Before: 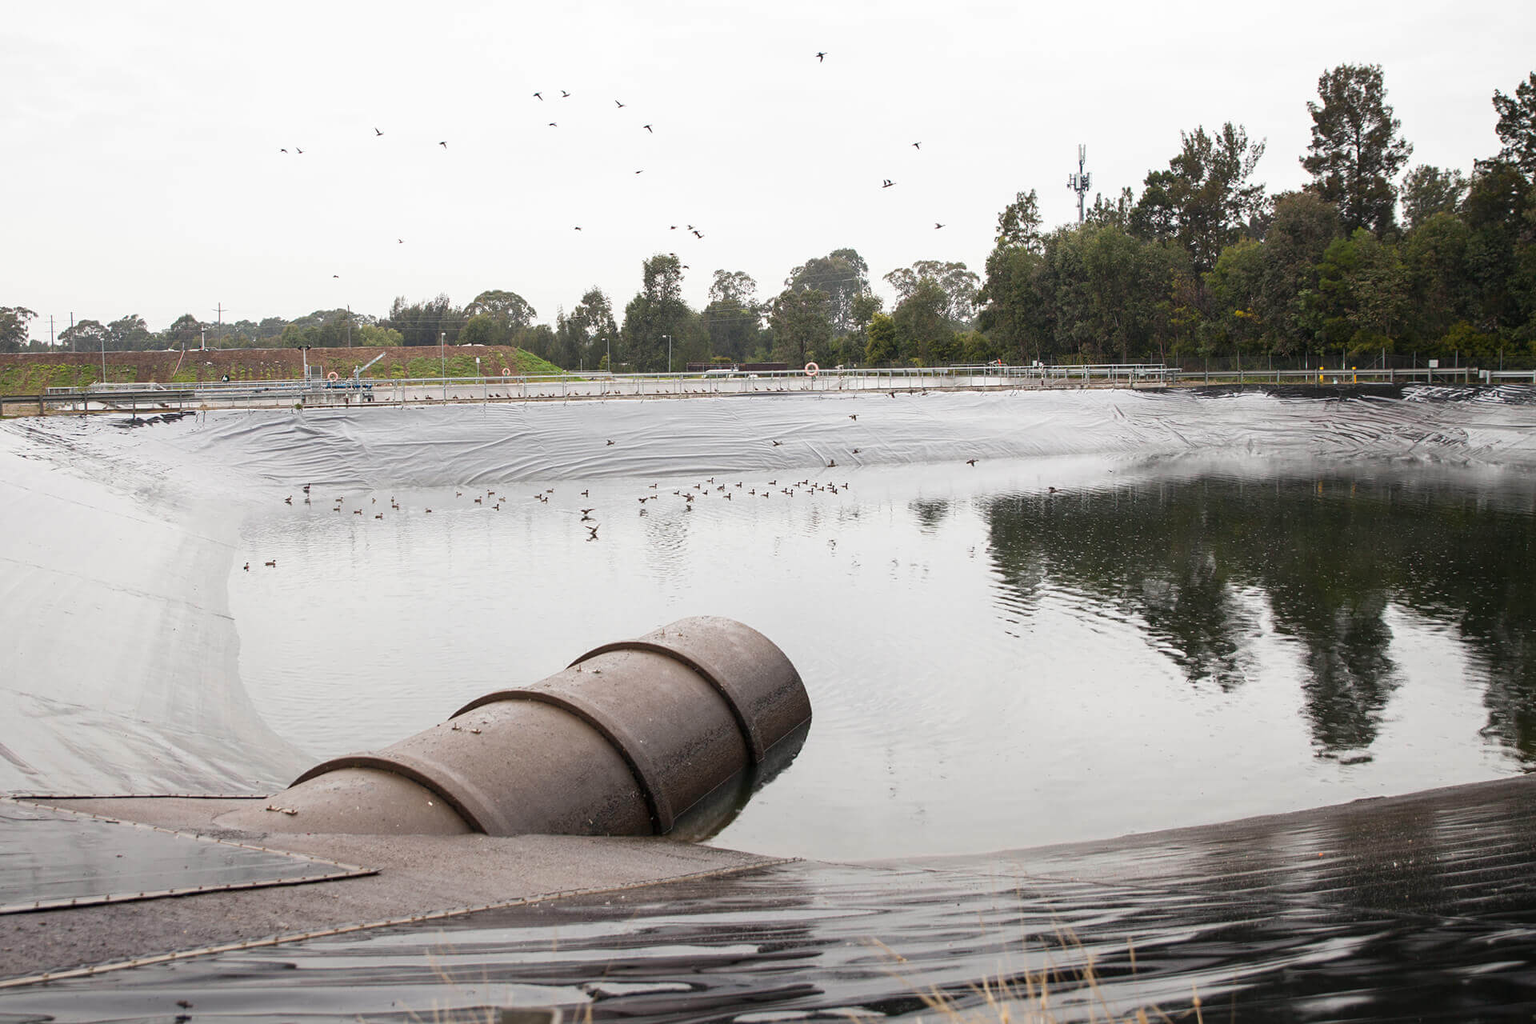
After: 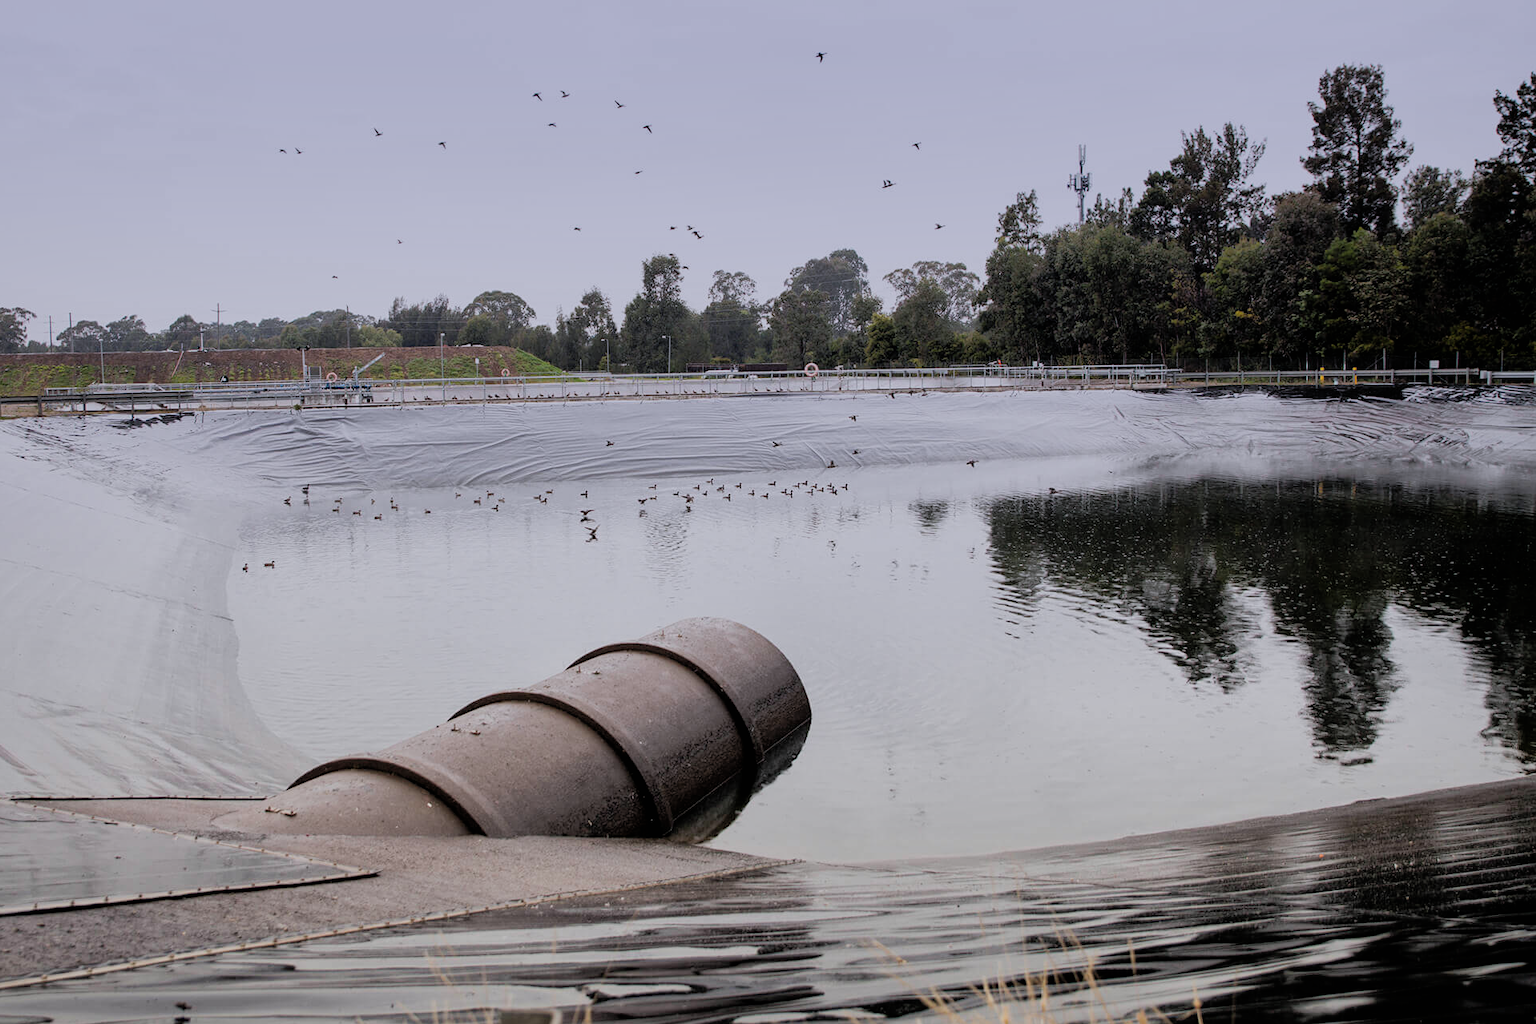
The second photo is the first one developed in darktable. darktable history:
filmic rgb: black relative exposure -5 EV, white relative exposure 3.5 EV, hardness 3.19, contrast 1.2, highlights saturation mix -50%
shadows and highlights: on, module defaults
crop and rotate: left 0.126%
graduated density: hue 238.83°, saturation 50%
